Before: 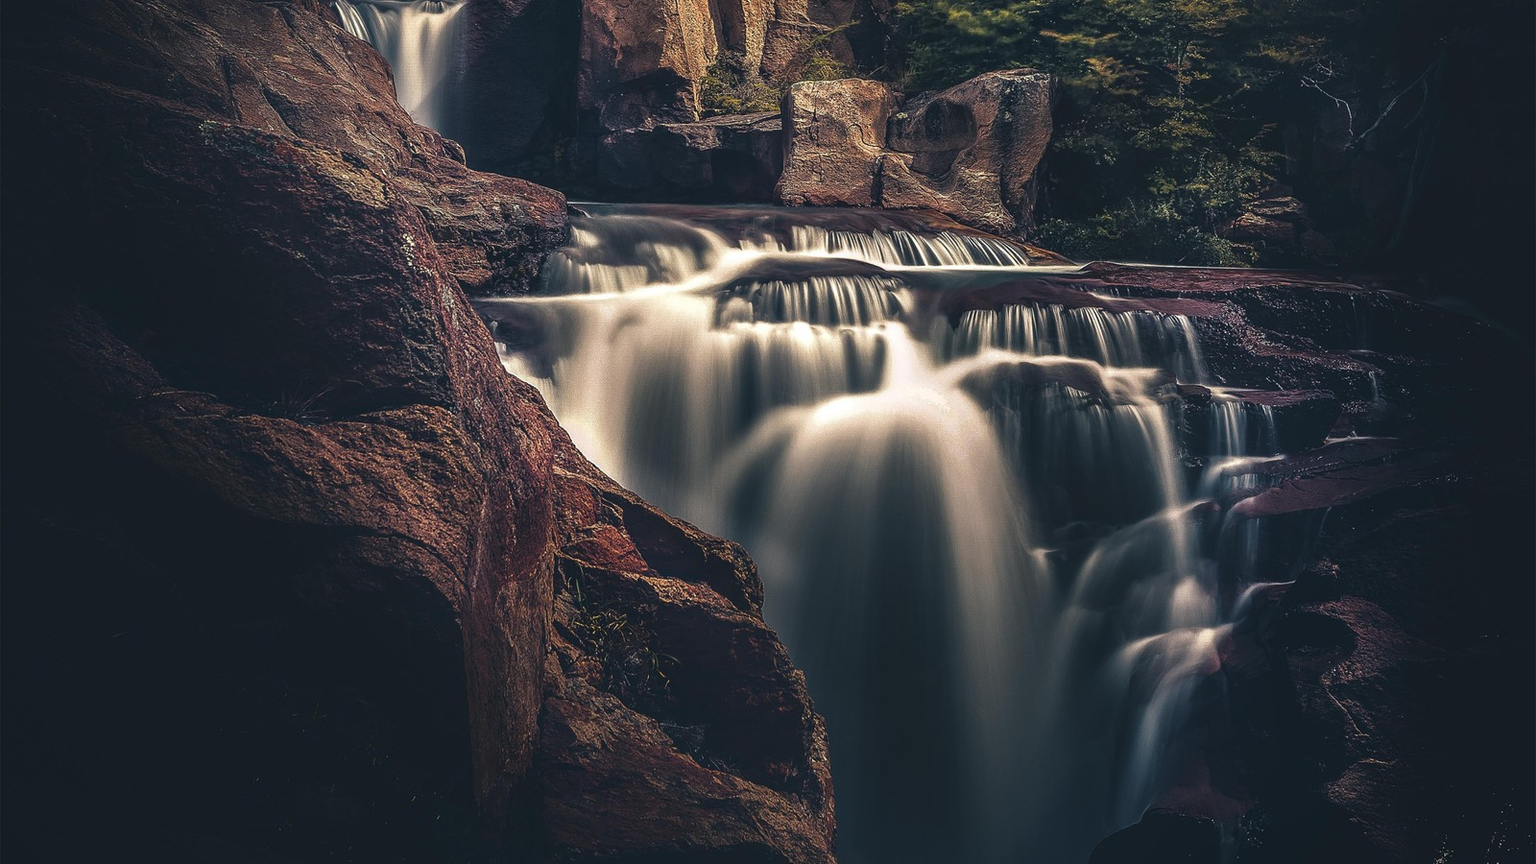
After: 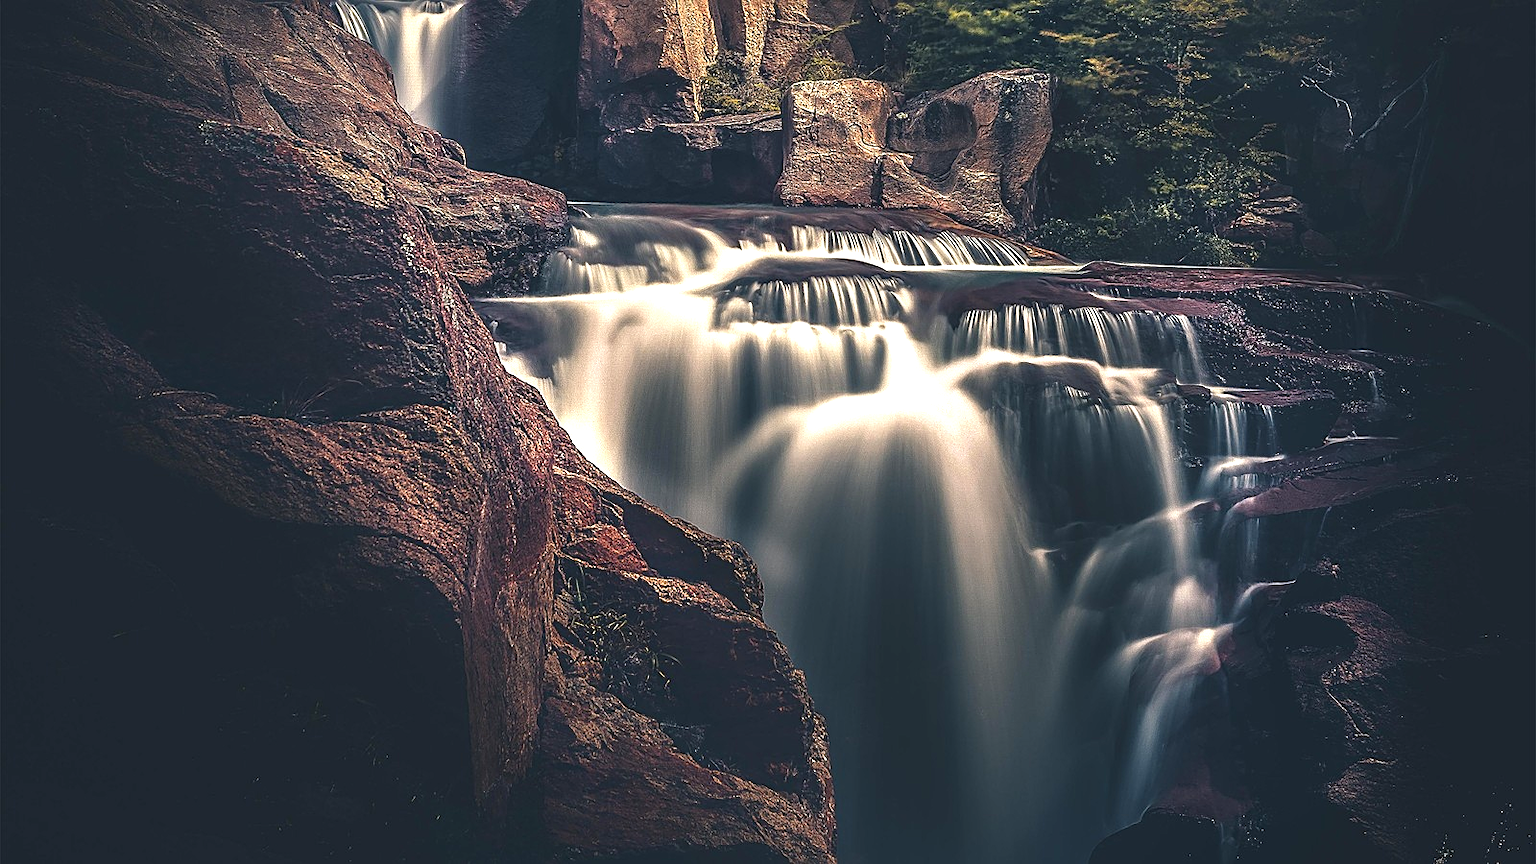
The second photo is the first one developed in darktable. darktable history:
sharpen: on, module defaults
exposure: black level correction 0, exposure 0.692 EV, compensate highlight preservation false
